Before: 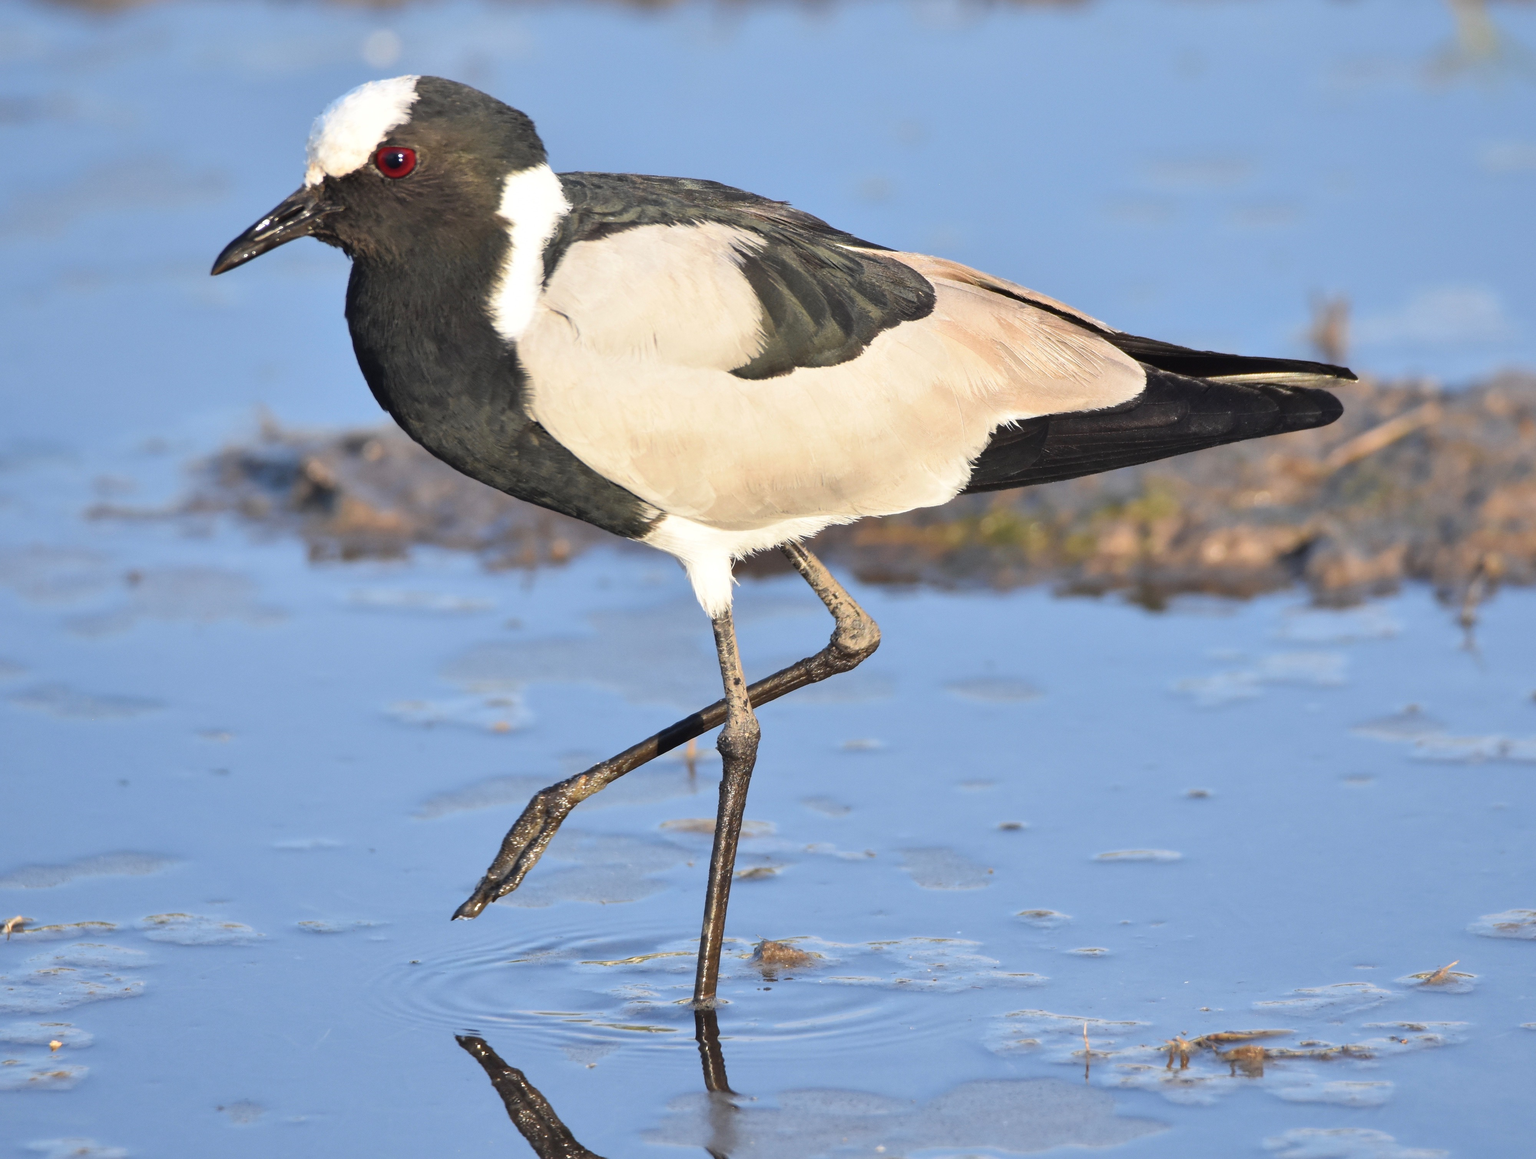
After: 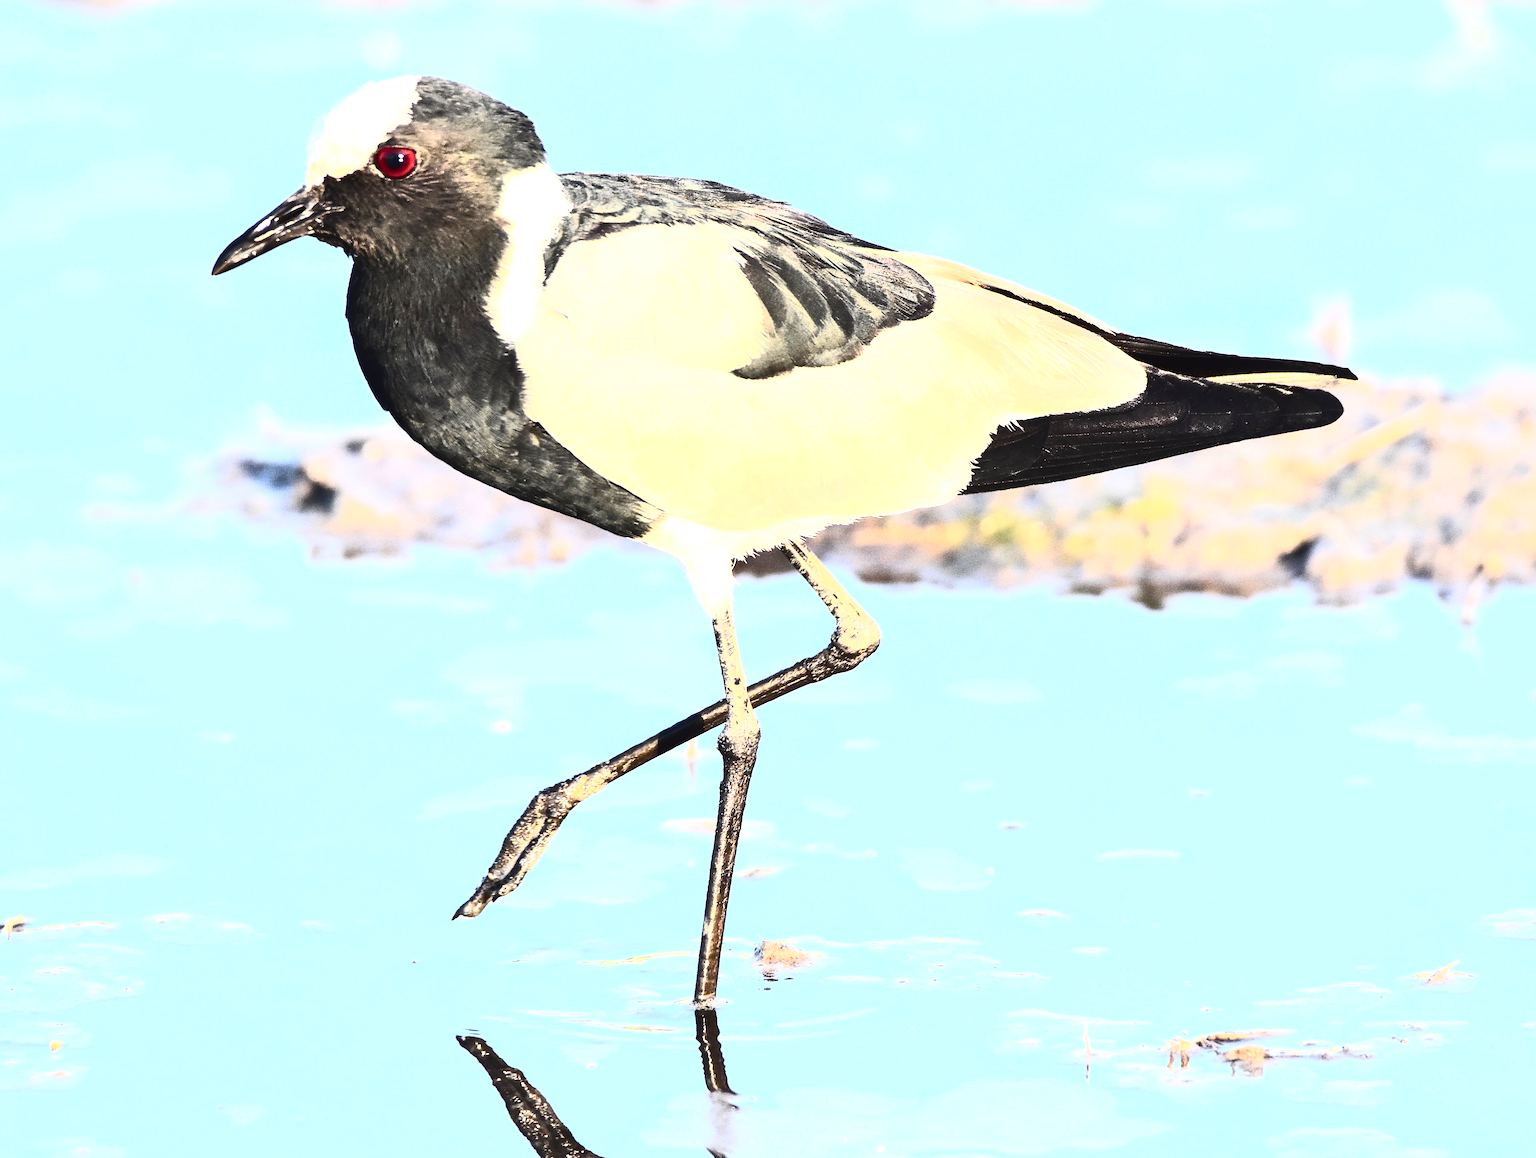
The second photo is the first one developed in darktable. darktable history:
tone equalizer: -8 EV -0.718 EV, -7 EV -0.707 EV, -6 EV -0.639 EV, -5 EV -0.415 EV, -3 EV 0.37 EV, -2 EV 0.6 EV, -1 EV 0.686 EV, +0 EV 0.743 EV, edges refinement/feathering 500, mask exposure compensation -1.57 EV, preserve details no
sharpen: on, module defaults
exposure: black level correction 0, exposure 0.7 EV, compensate highlight preservation false
contrast brightness saturation: contrast 0.637, brightness 0.324, saturation 0.138
